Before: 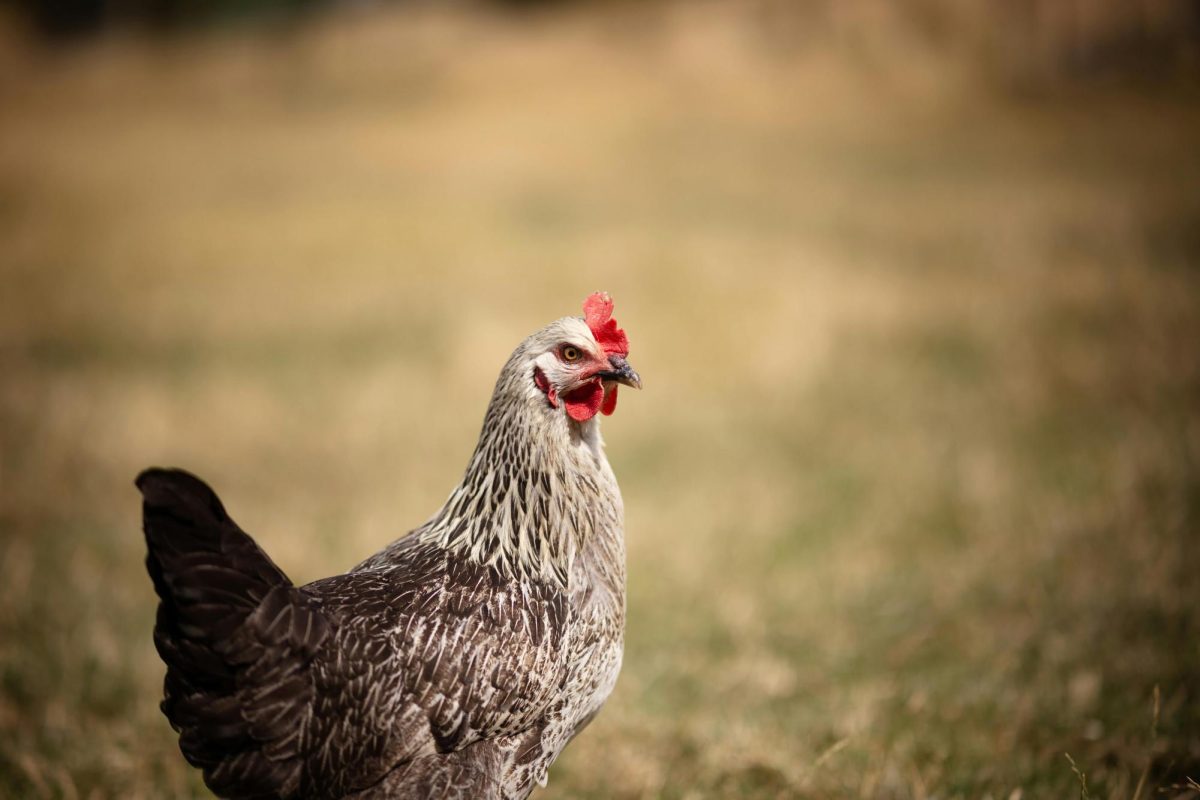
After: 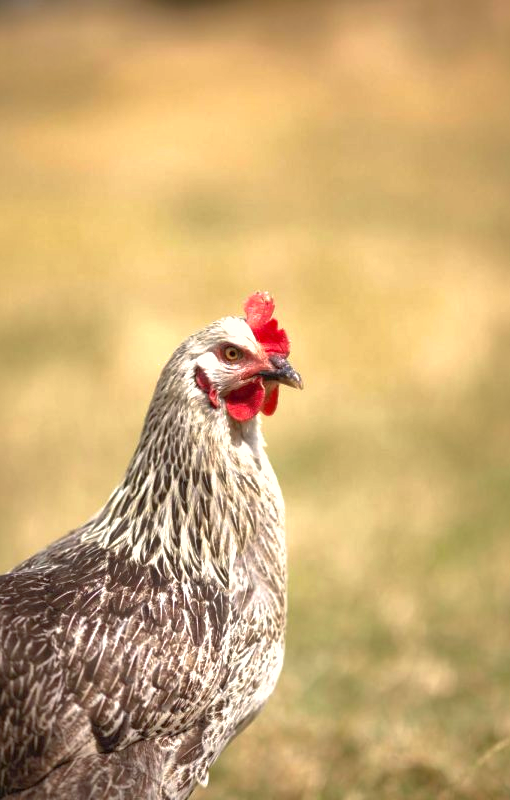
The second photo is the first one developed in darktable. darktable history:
exposure: black level correction 0, exposure 0.691 EV, compensate exposure bias true, compensate highlight preservation false
shadows and highlights: on, module defaults
crop: left 28.27%, right 29.15%
